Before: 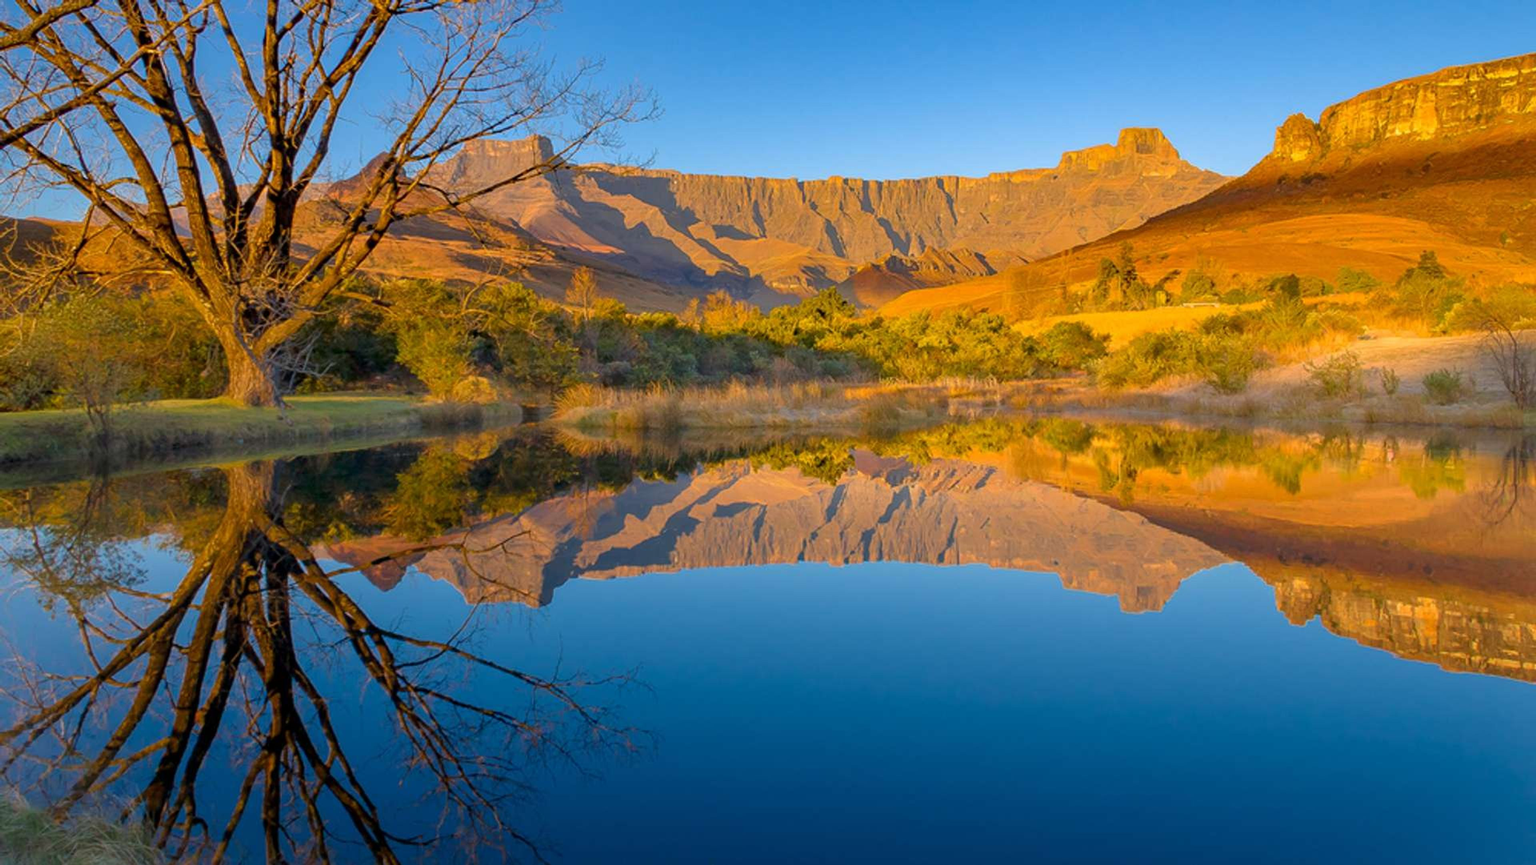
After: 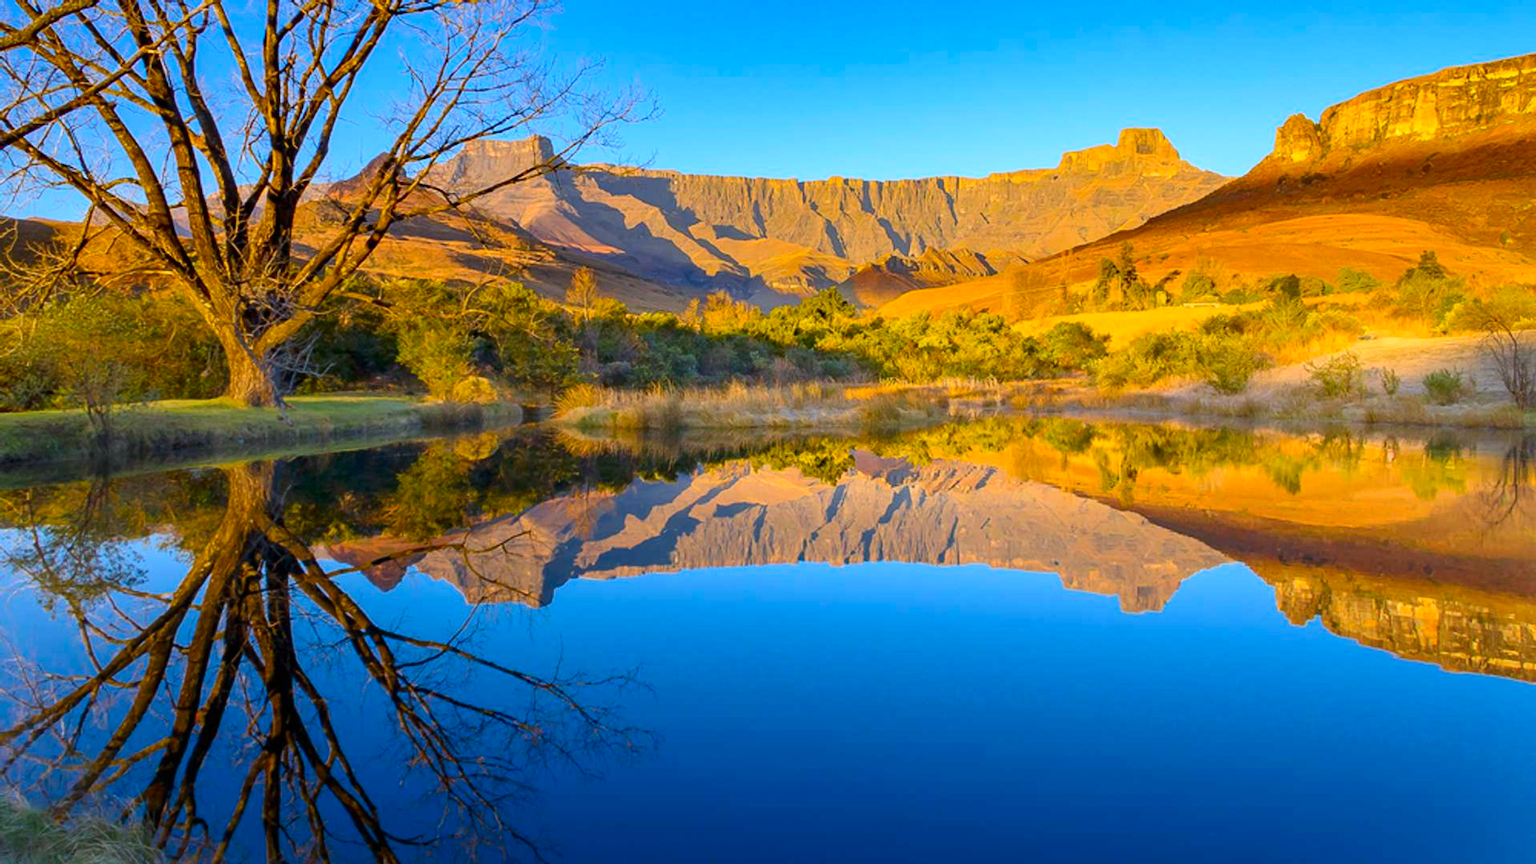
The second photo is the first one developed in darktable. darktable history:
contrast brightness saturation: contrast 0.23, brightness 0.1, saturation 0.29
white balance: red 0.924, blue 1.095
